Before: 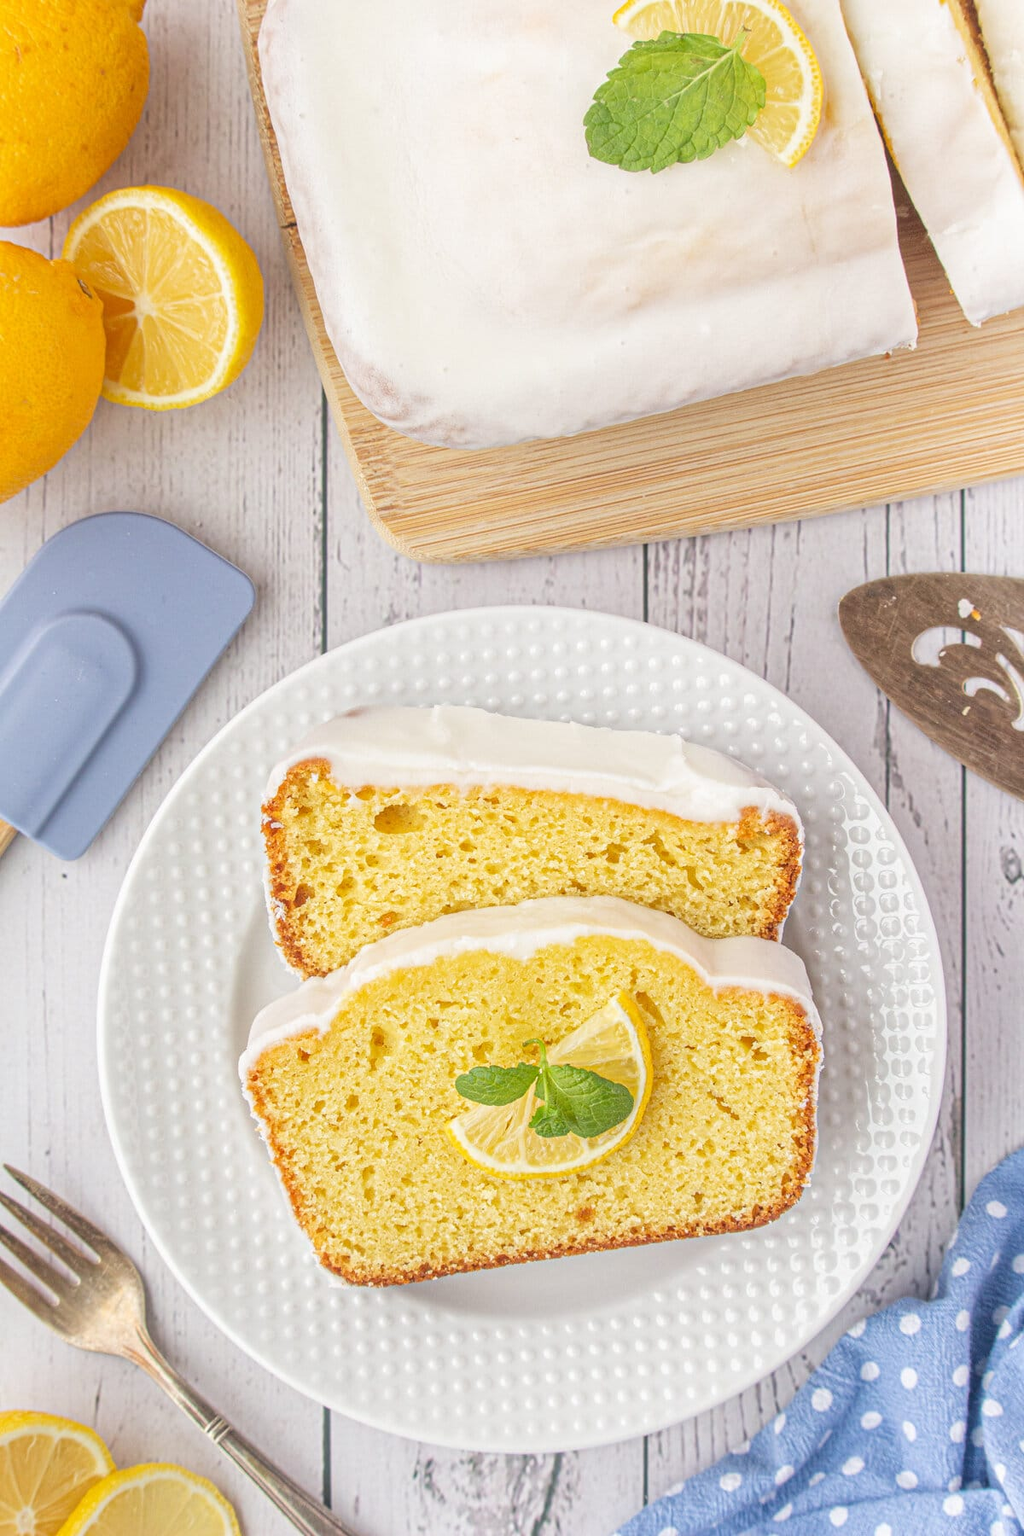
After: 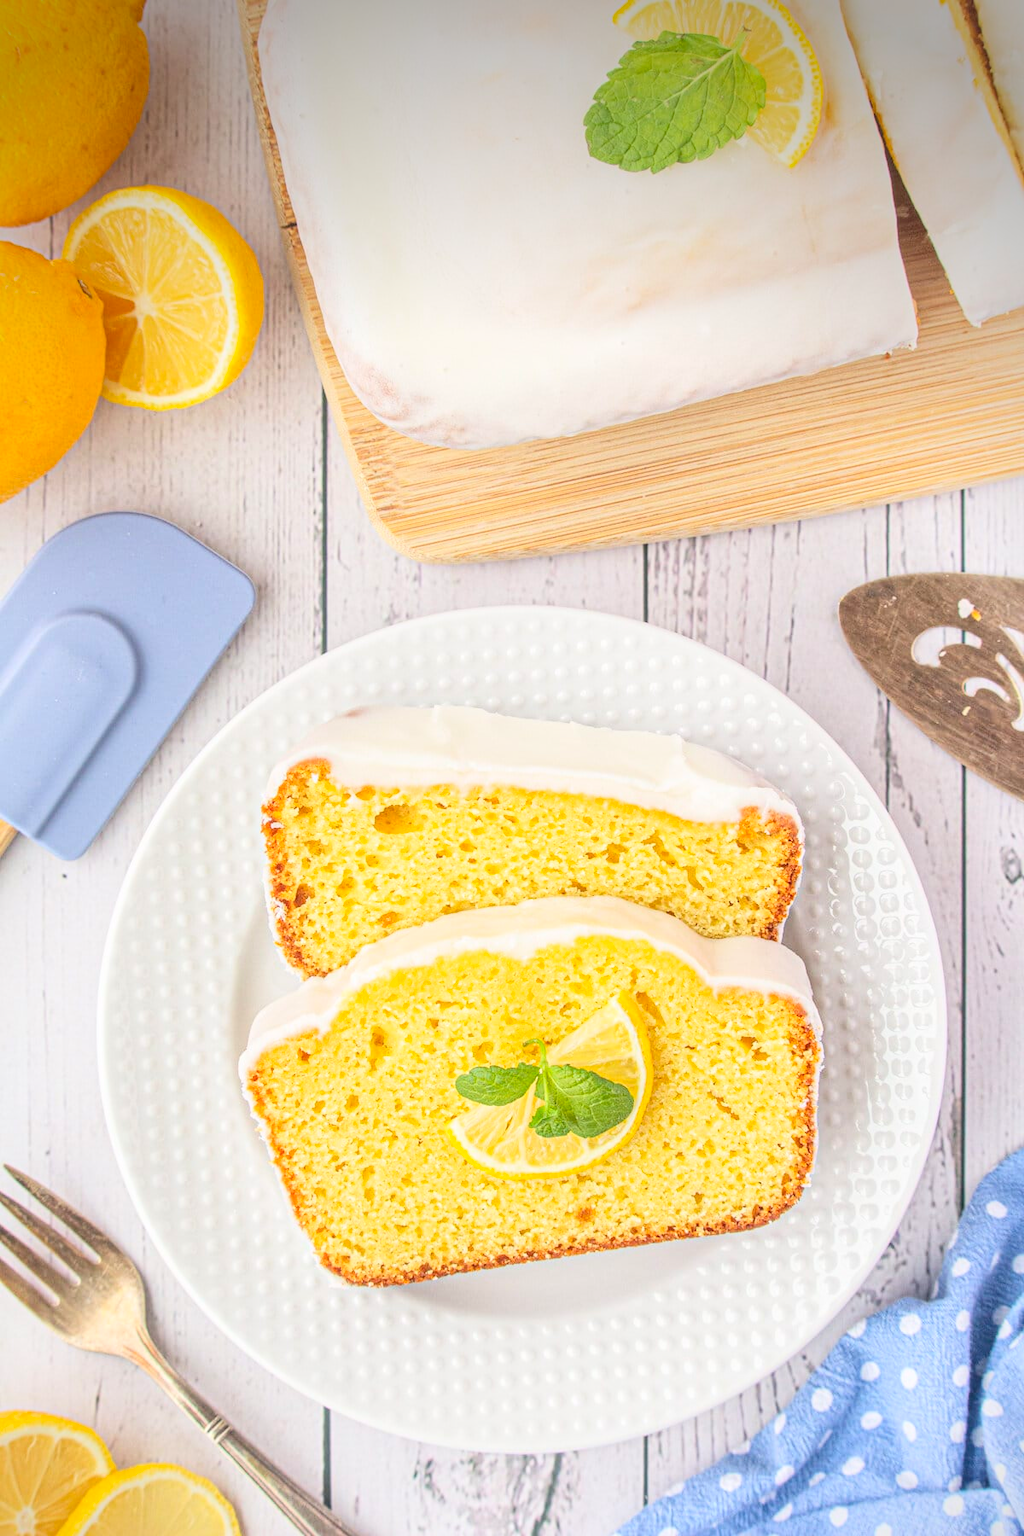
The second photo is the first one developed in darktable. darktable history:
contrast brightness saturation: contrast 0.198, brightness 0.158, saturation 0.222
vignetting: brightness -0.589, saturation 0.001, center (-0.028, 0.234)
